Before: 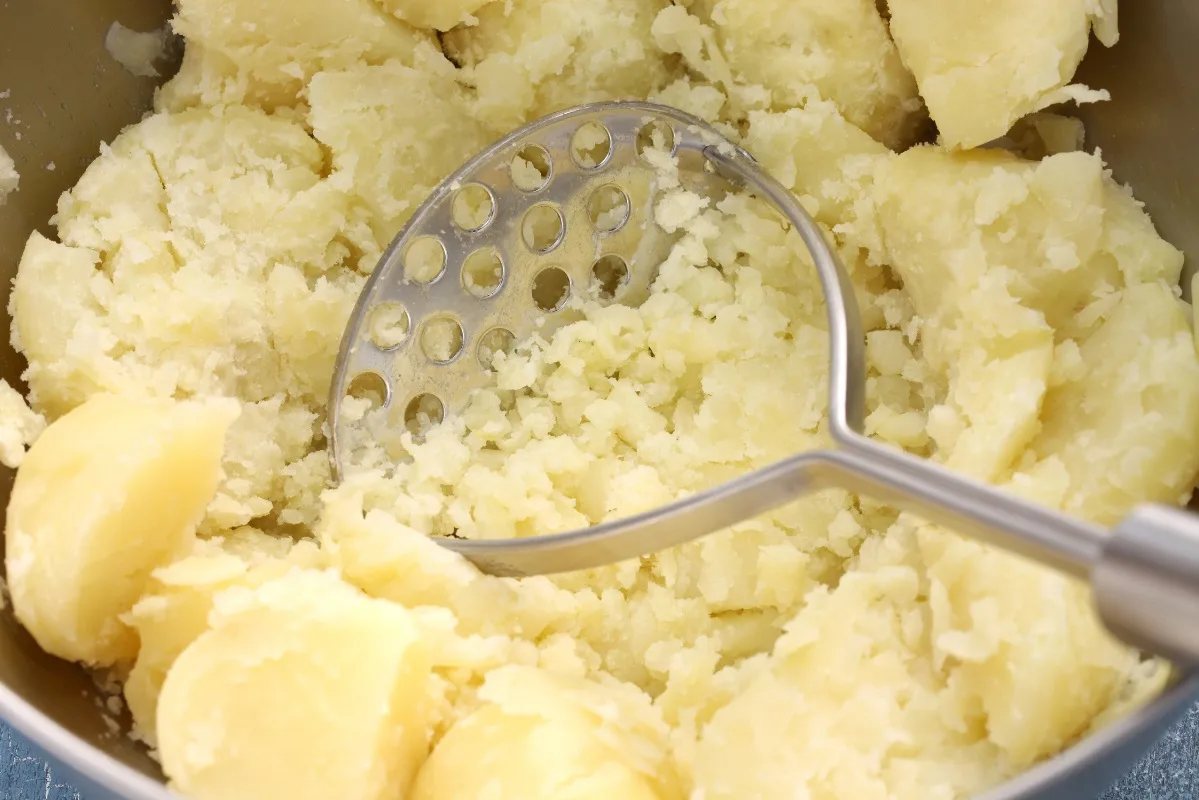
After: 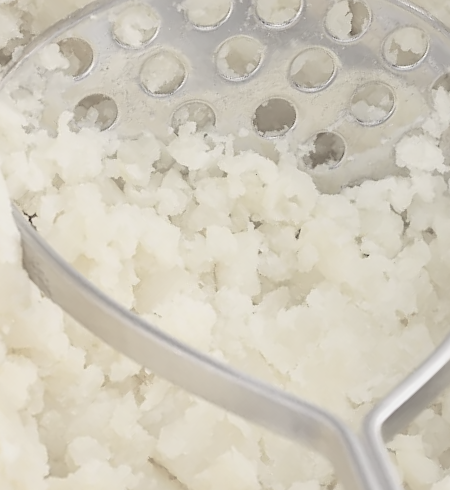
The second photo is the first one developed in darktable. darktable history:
contrast brightness saturation: contrast -0.336, brightness 0.749, saturation -0.794
sharpen: radius 1.84, amount 0.394, threshold 1.168
crop and rotate: angle -46.21°, top 16.416%, right 0.881%, bottom 11.673%
shadows and highlights: low approximation 0.01, soften with gaussian
local contrast: highlights 100%, shadows 103%, detail 120%, midtone range 0.2
exposure: exposure 0.401 EV, compensate highlight preservation false
